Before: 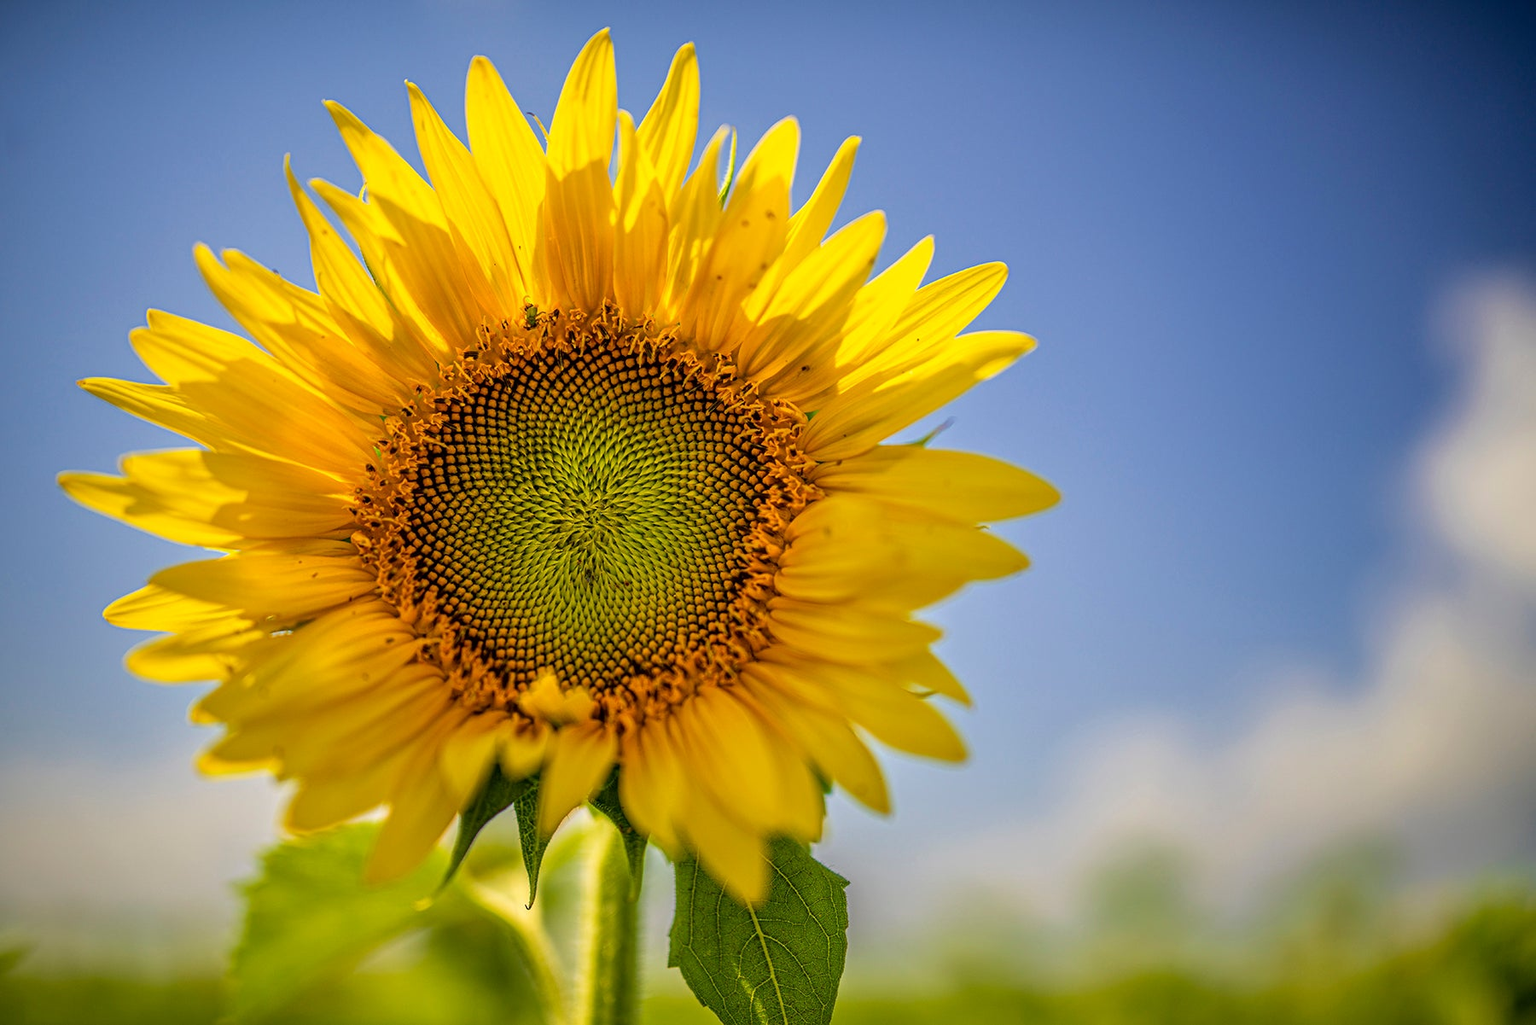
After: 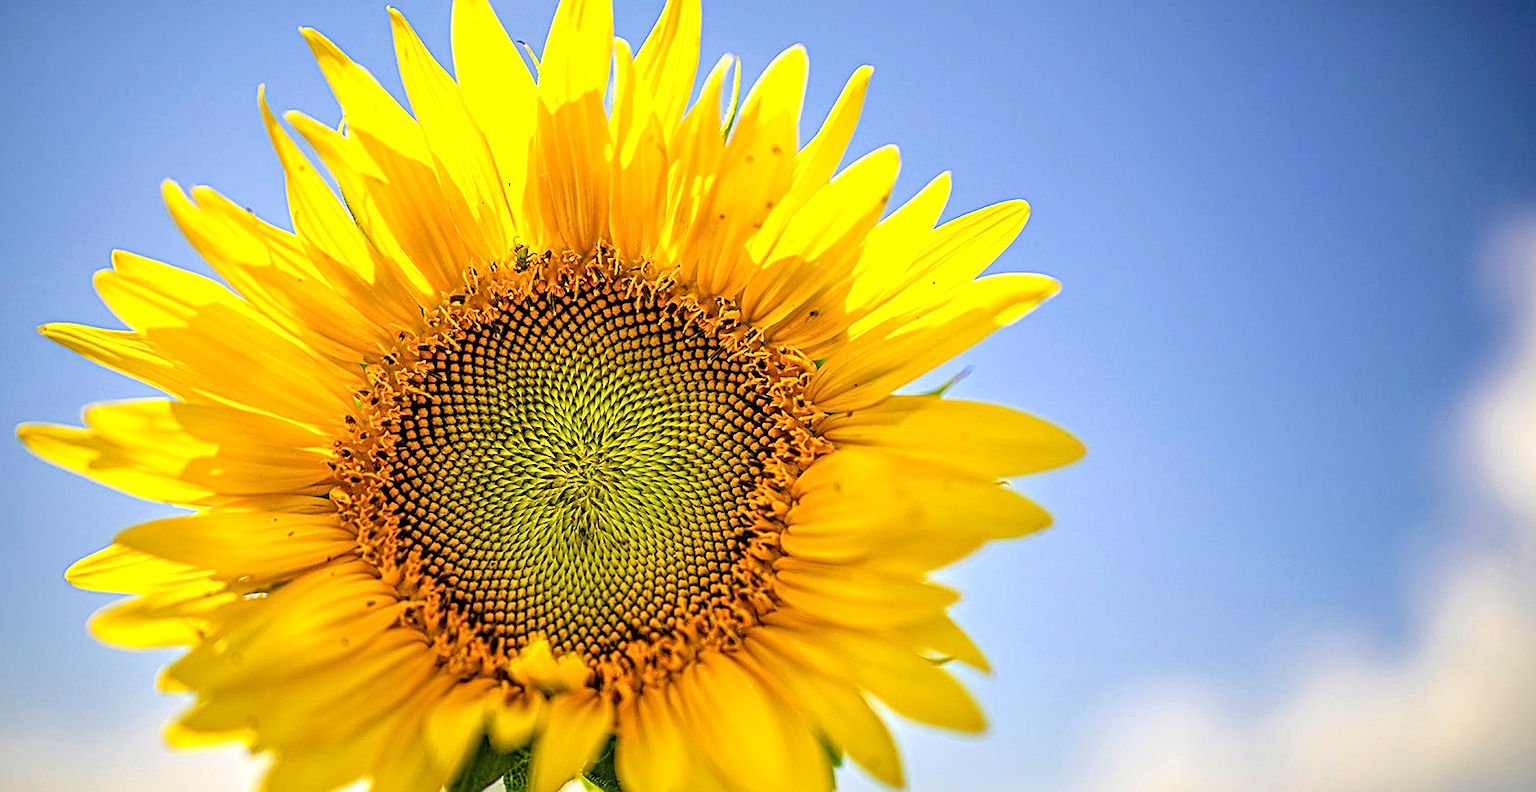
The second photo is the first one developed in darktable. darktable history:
crop: left 2.737%, top 7.287%, right 3.421%, bottom 20.179%
exposure: exposure 0.657 EV, compensate highlight preservation false
sharpen: on, module defaults
